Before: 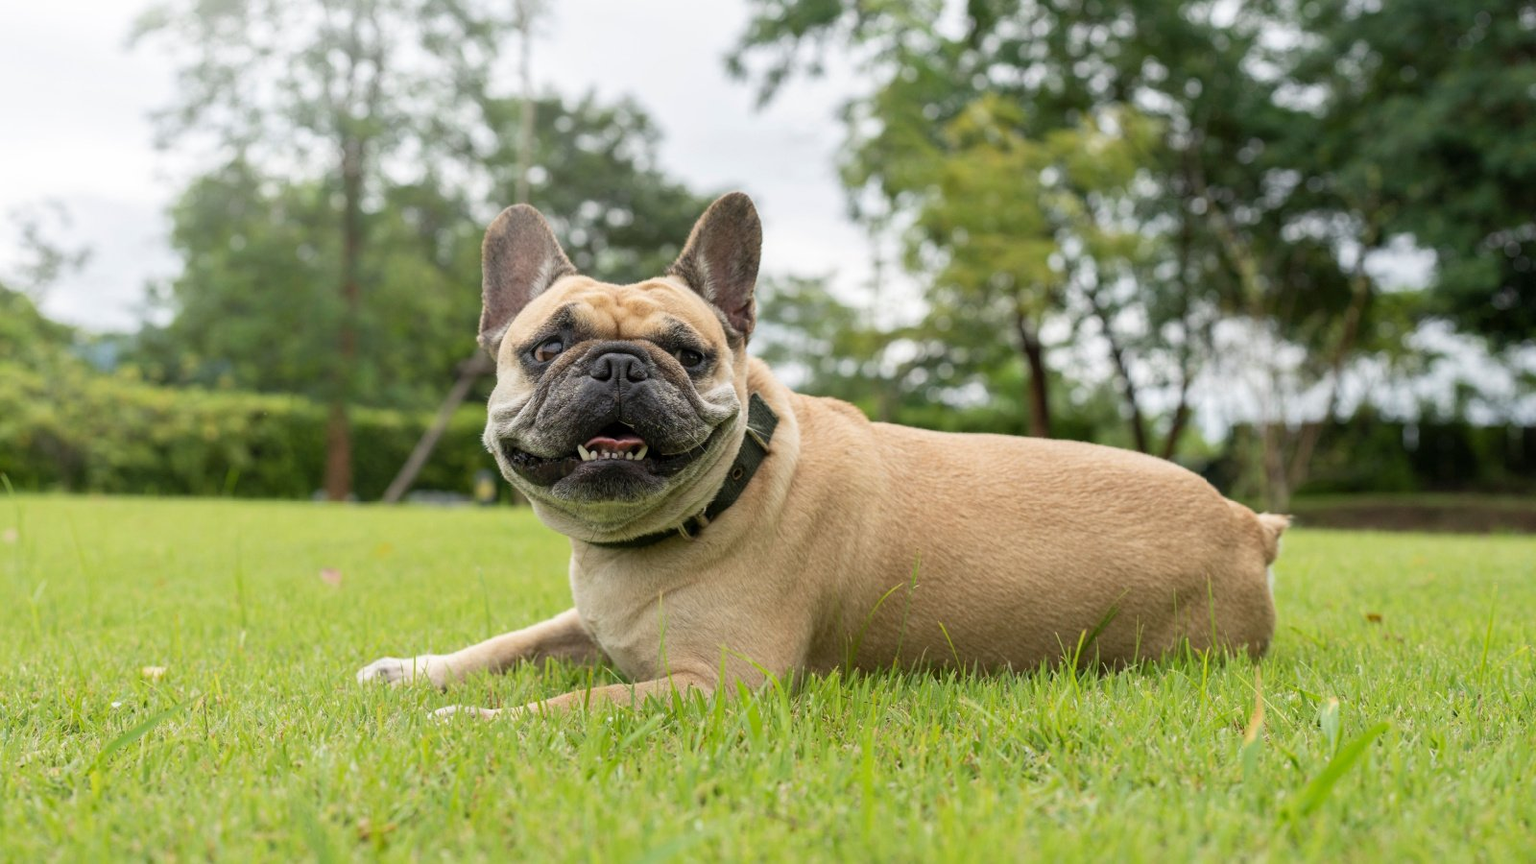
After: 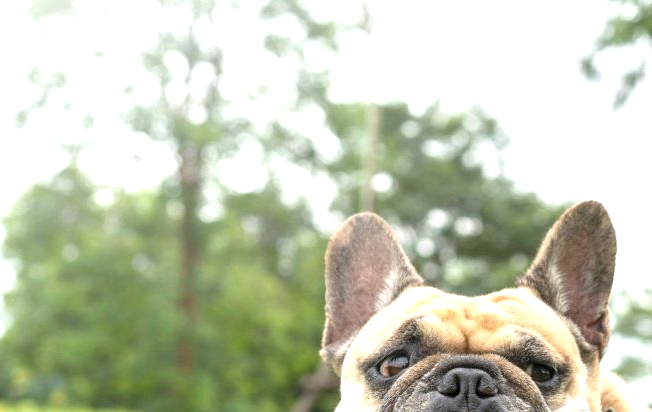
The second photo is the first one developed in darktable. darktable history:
exposure: black level correction 0, exposure 0.935 EV, compensate exposure bias true, compensate highlight preservation false
crop and rotate: left 11.08%, top 0.064%, right 48.134%, bottom 54.1%
base curve: preserve colors none
